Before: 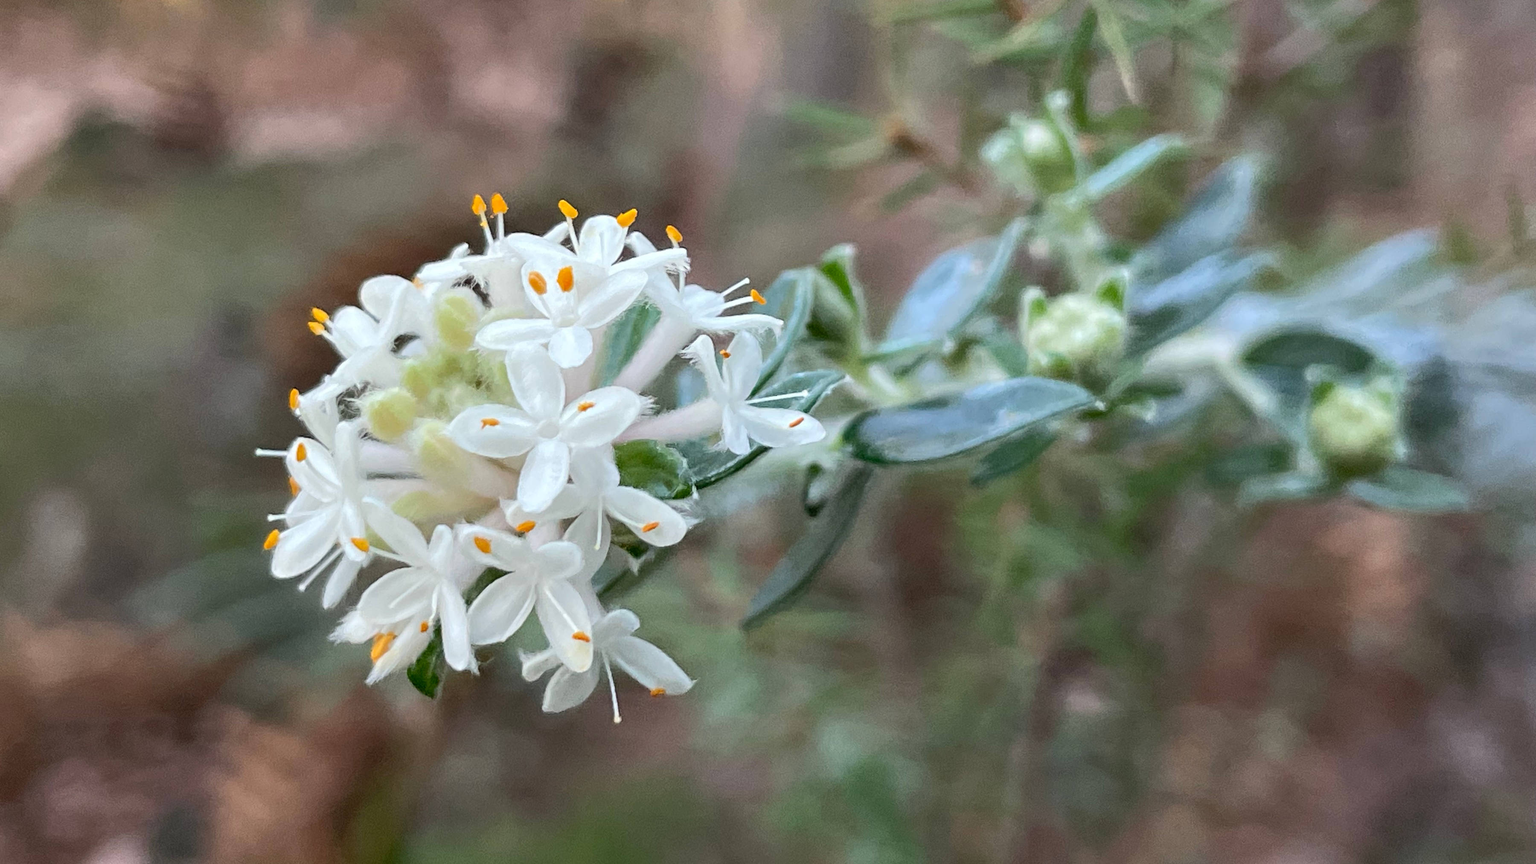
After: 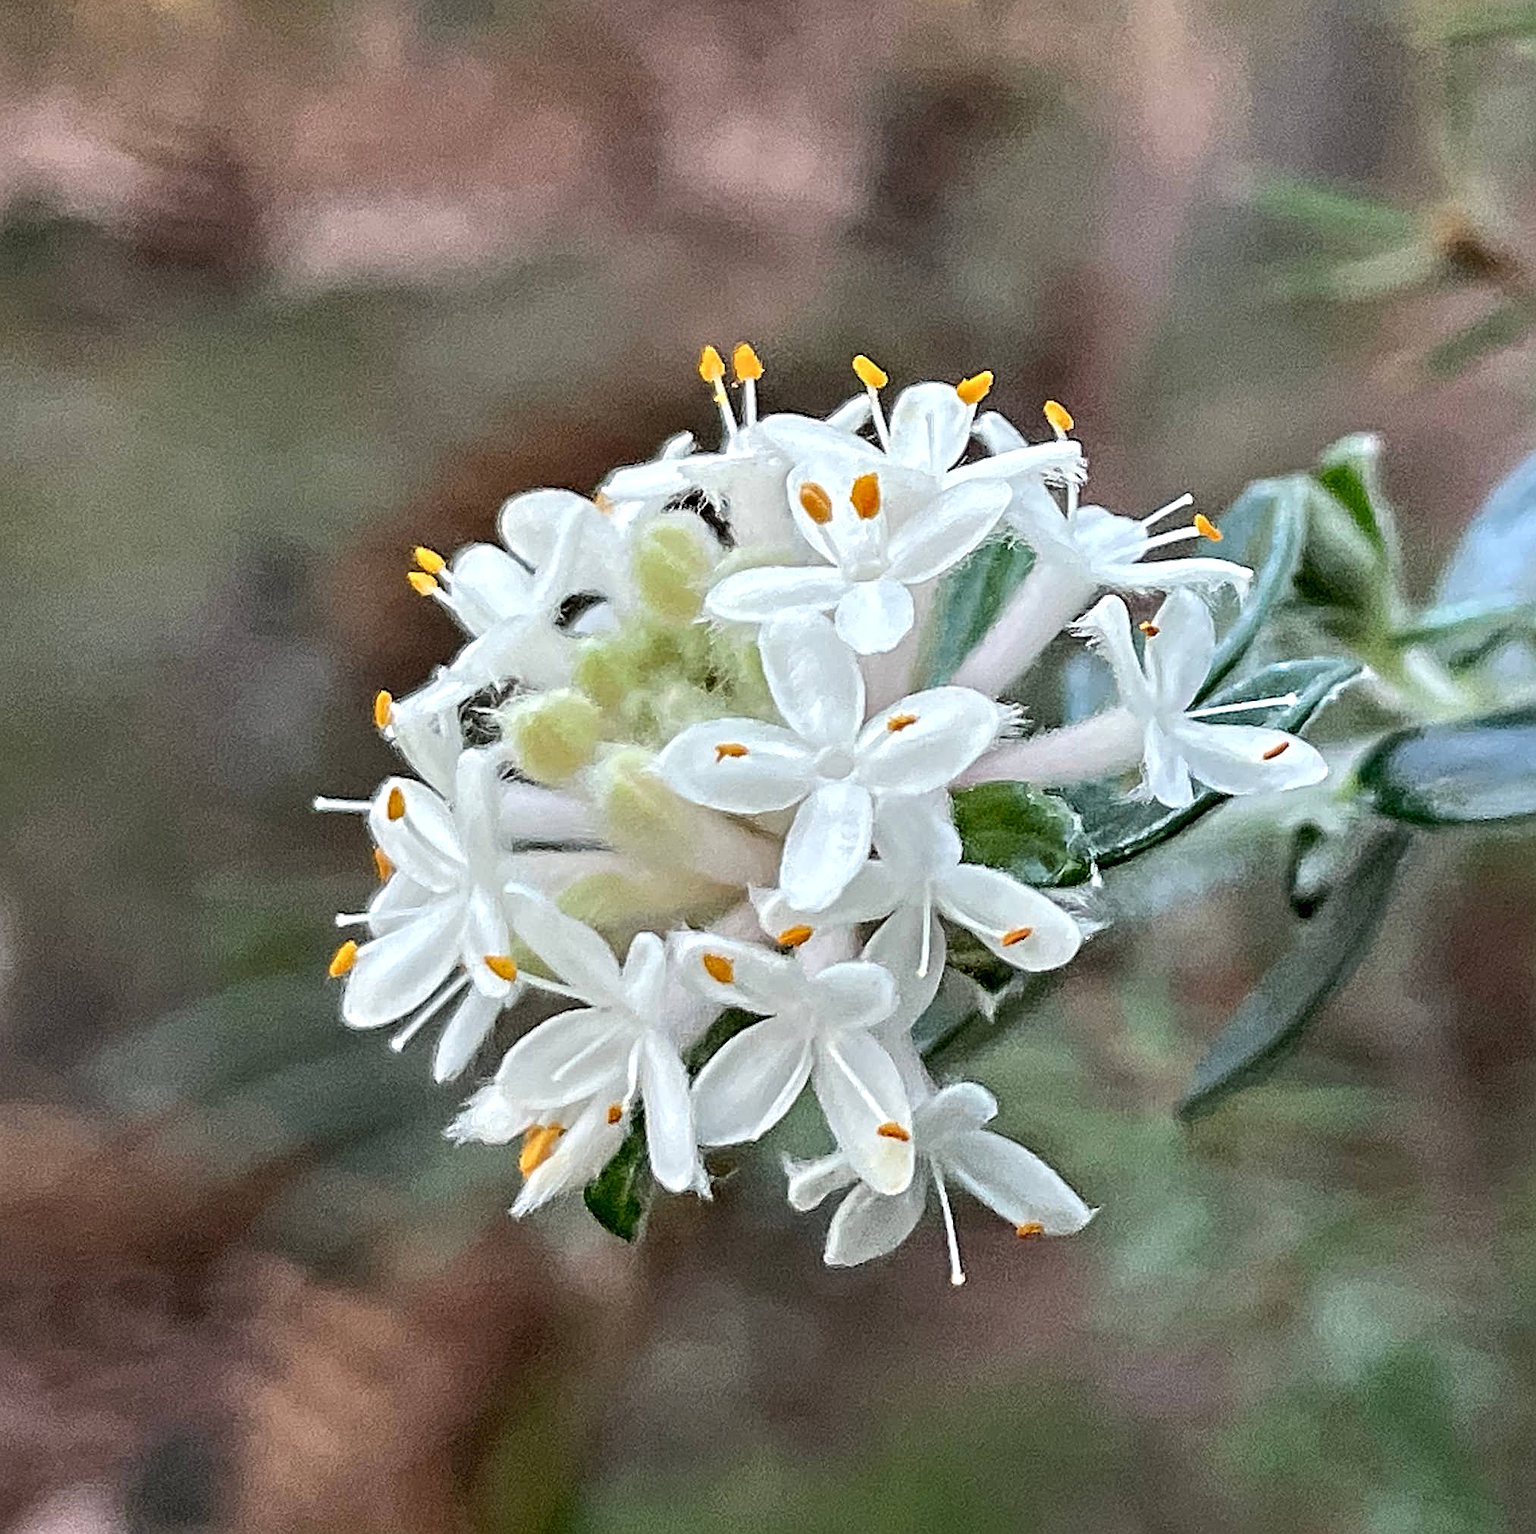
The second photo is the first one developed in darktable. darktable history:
contrast equalizer: octaves 7, y [[0.5, 0.542, 0.583, 0.625, 0.667, 0.708], [0.5 ×6], [0.5 ×6], [0 ×6], [0 ×6]]
crop: left 5.114%, right 38.589%
sharpen: on, module defaults
